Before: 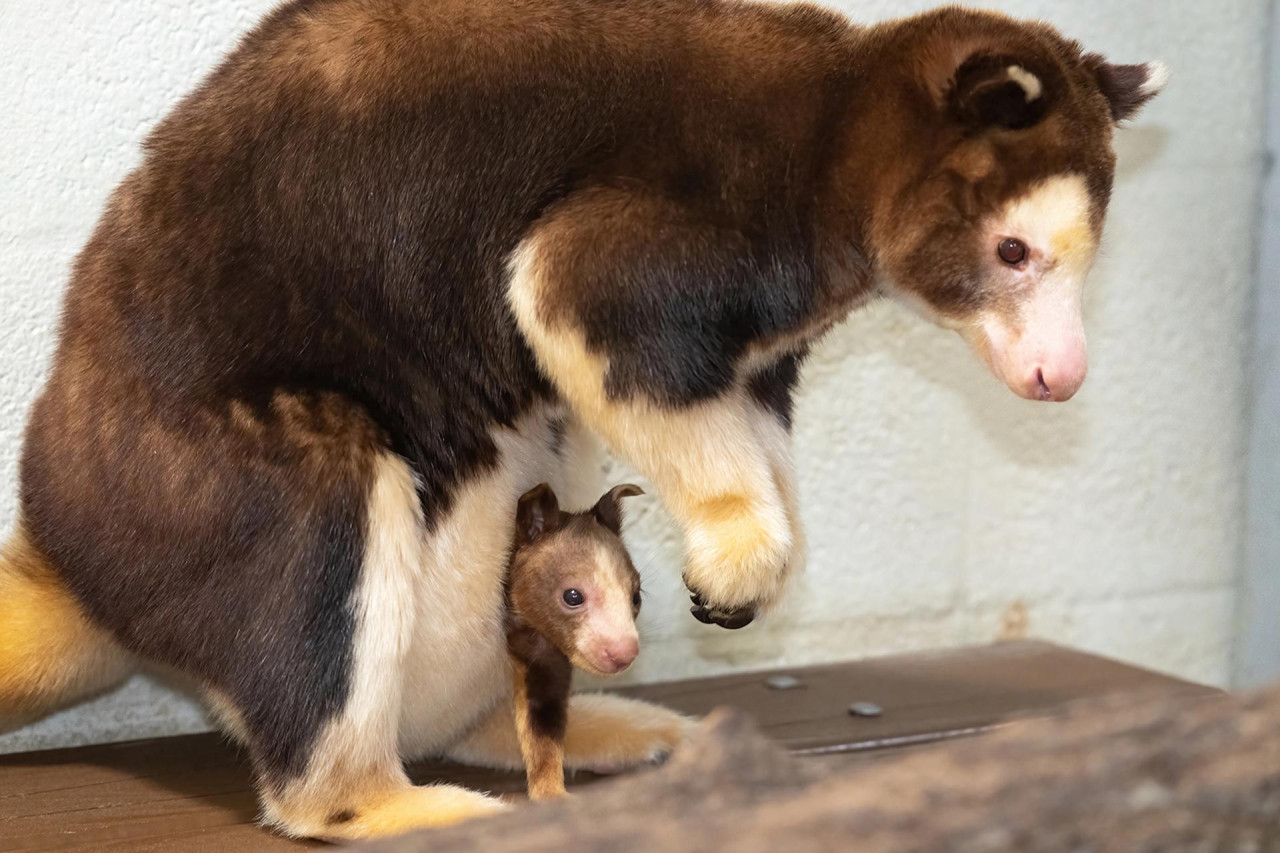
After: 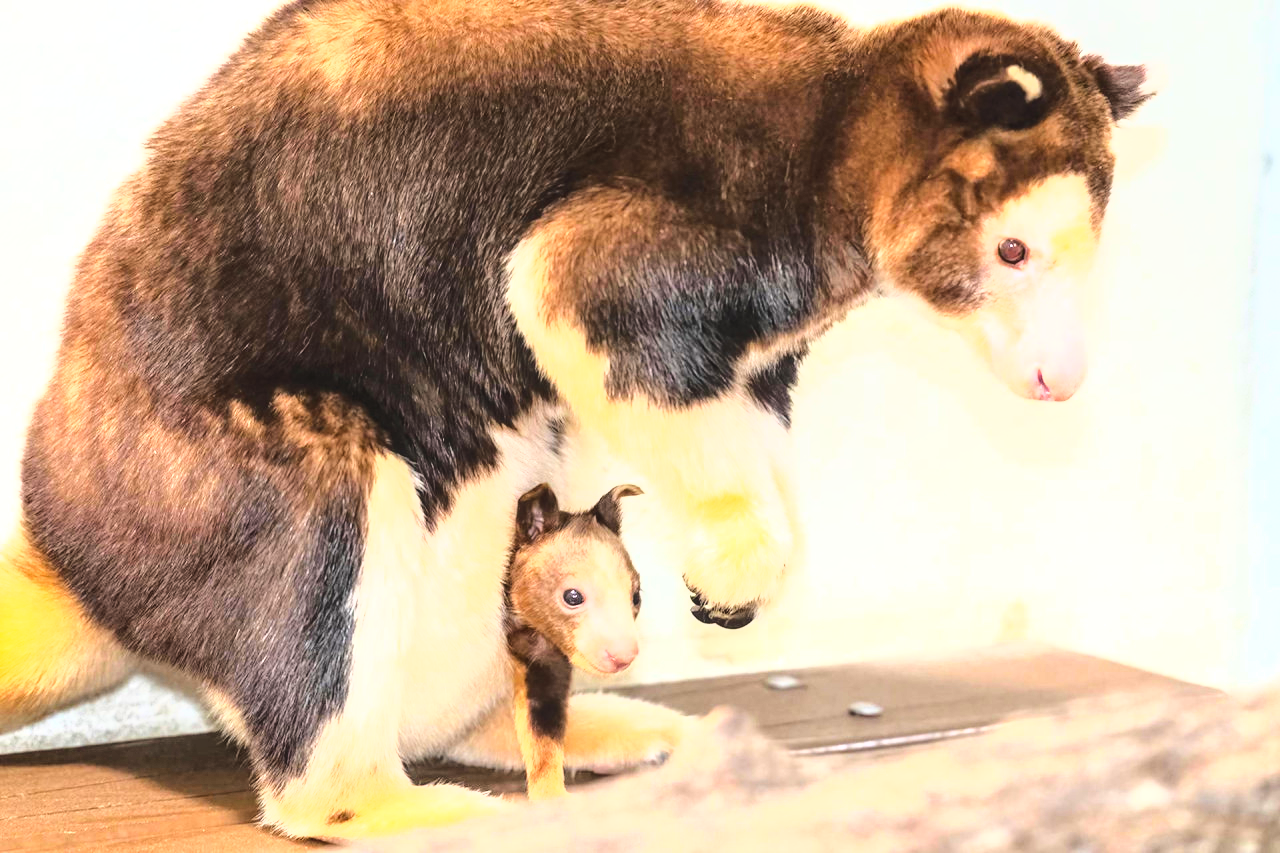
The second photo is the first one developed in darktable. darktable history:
local contrast: on, module defaults
tone curve: curves: ch0 [(0, 0) (0.003, 0.002) (0.011, 0.009) (0.025, 0.02) (0.044, 0.036) (0.069, 0.057) (0.1, 0.081) (0.136, 0.115) (0.177, 0.153) (0.224, 0.202) (0.277, 0.264) (0.335, 0.333) (0.399, 0.409) (0.468, 0.491) (0.543, 0.58) (0.623, 0.675) (0.709, 0.777) (0.801, 0.88) (0.898, 0.98) (1, 1)], color space Lab, linked channels, preserve colors none
base curve: curves: ch0 [(0, 0) (0.028, 0.03) (0.121, 0.232) (0.46, 0.748) (0.859, 0.968) (1, 1)]
contrast brightness saturation: contrast -0.093, brightness 0.048, saturation 0.083
exposure: black level correction 0, exposure 0.891 EV, compensate exposure bias true, compensate highlight preservation false
